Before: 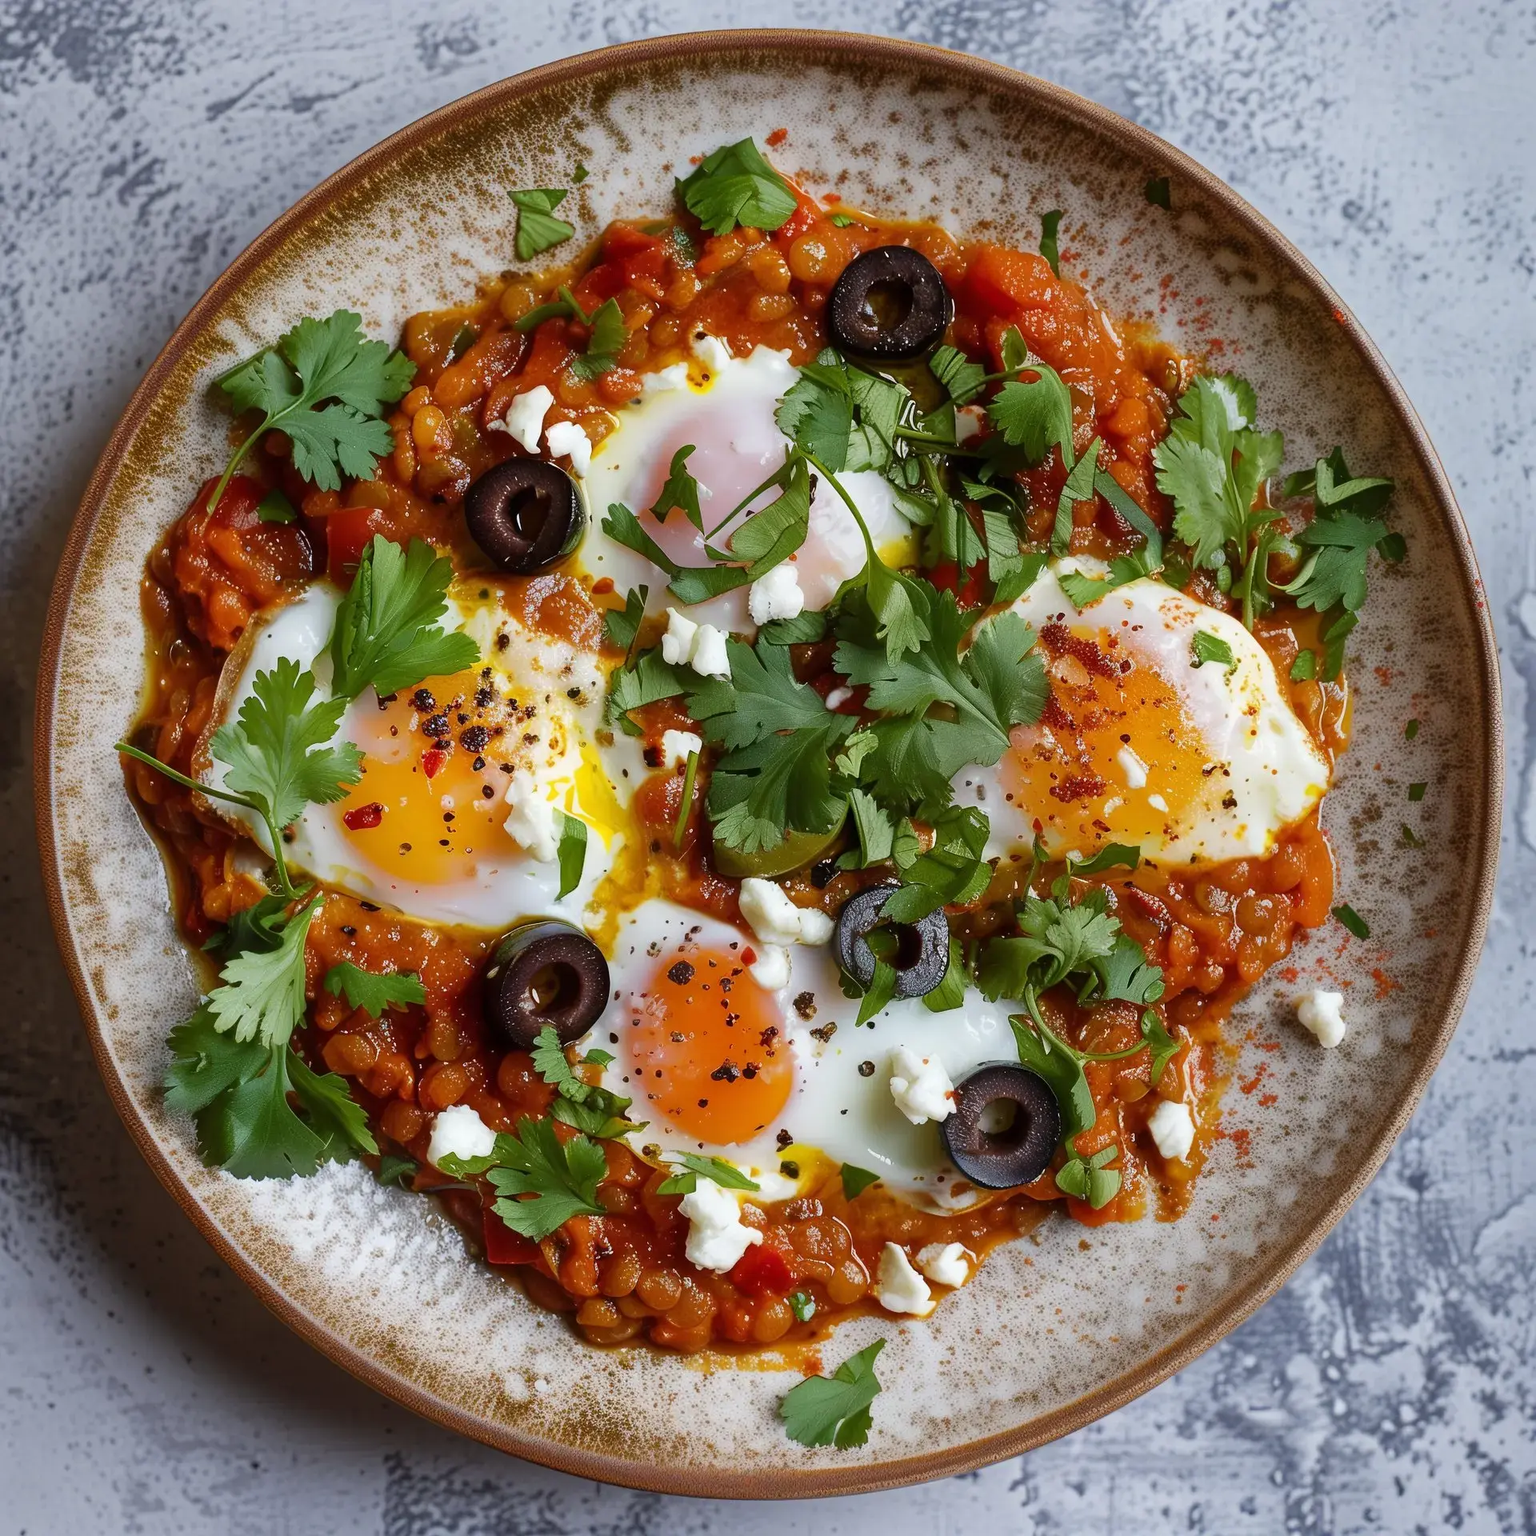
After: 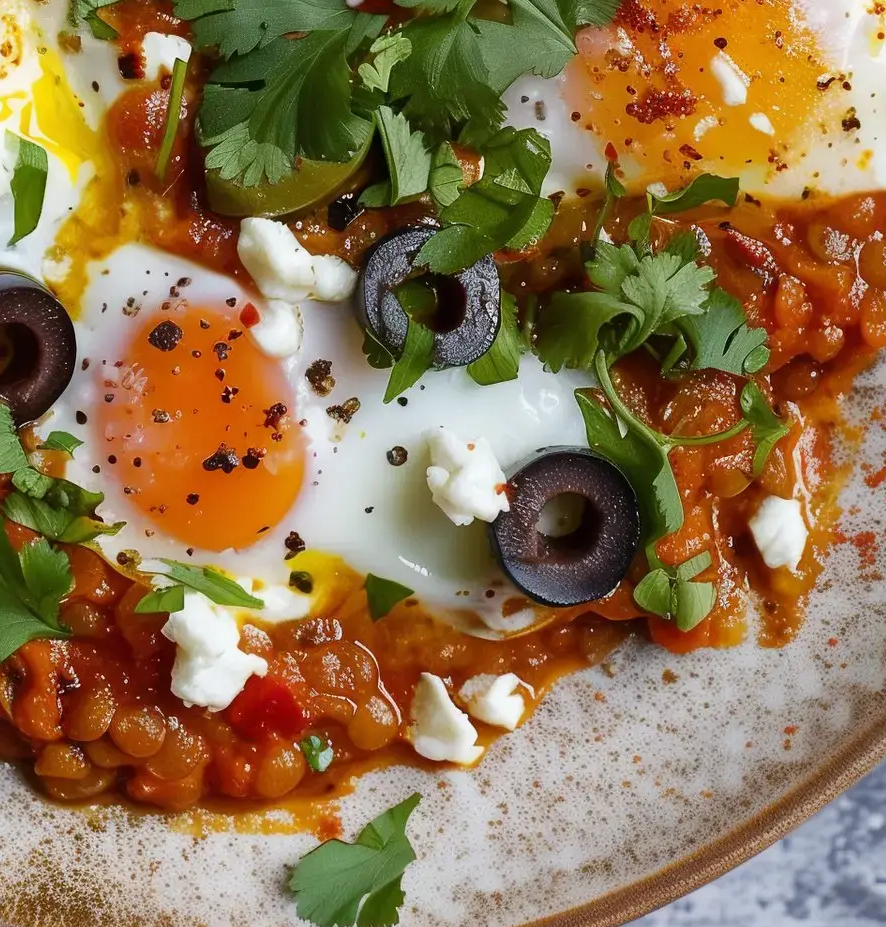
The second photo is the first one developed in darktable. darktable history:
crop: left 35.751%, top 45.839%, right 18.062%, bottom 5.875%
